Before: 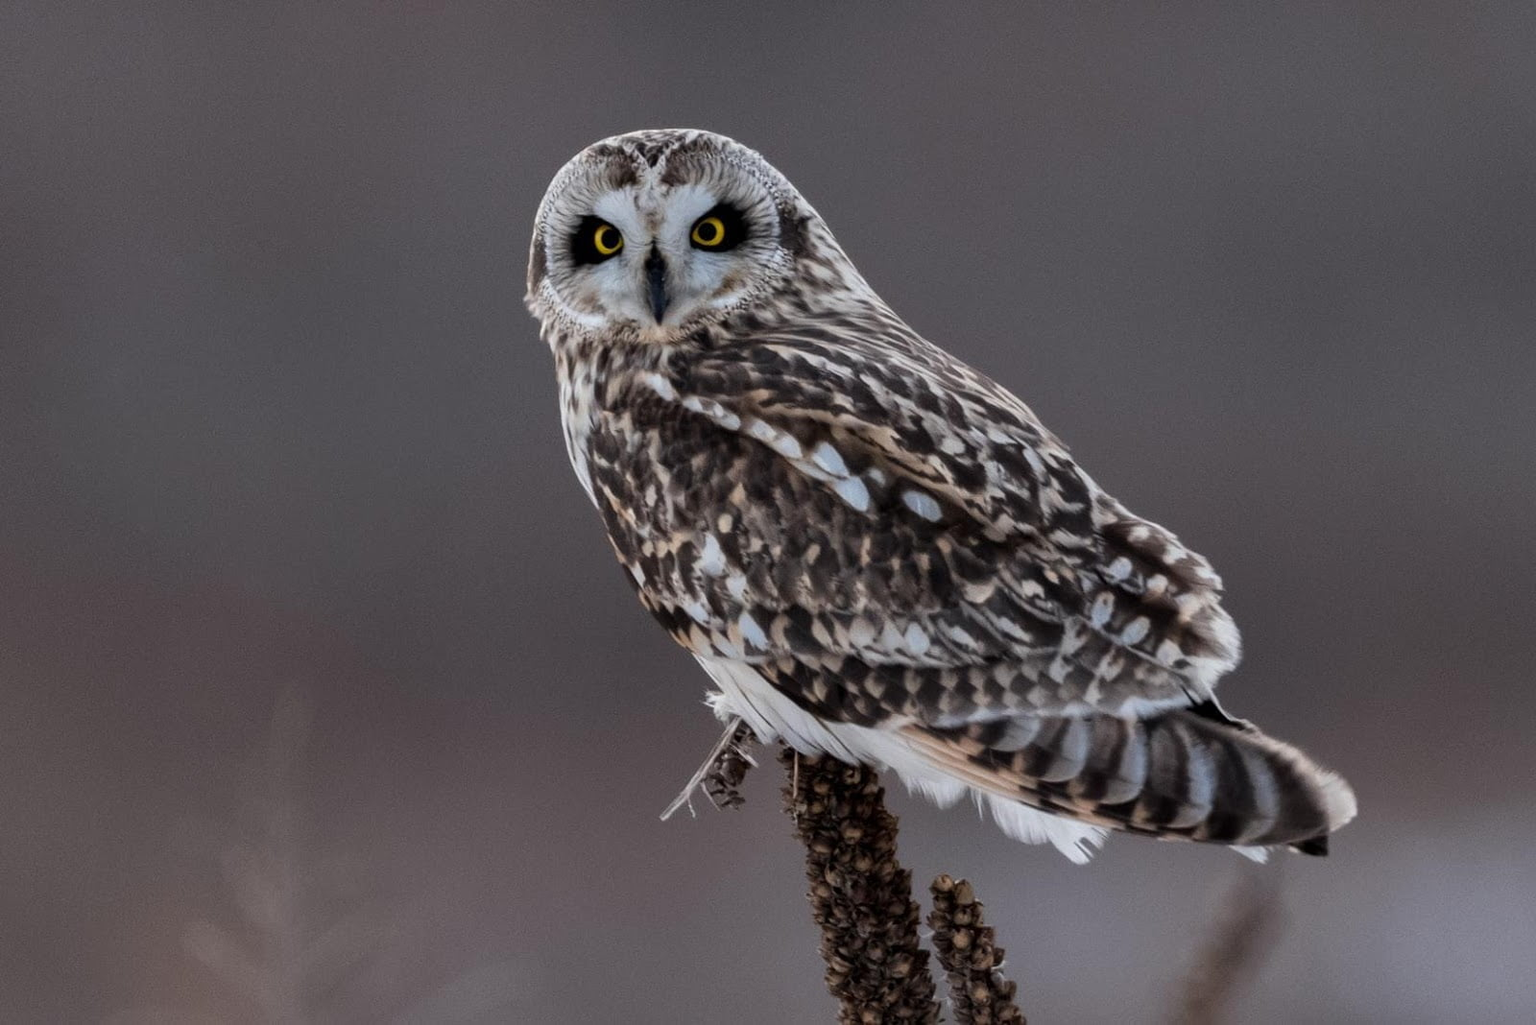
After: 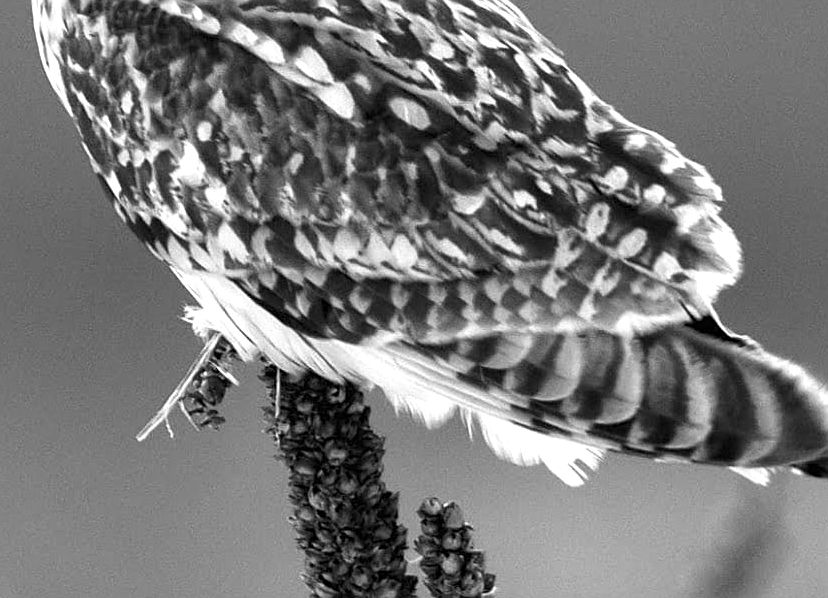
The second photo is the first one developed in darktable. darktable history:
exposure: black level correction 0, exposure 1.2 EV, compensate exposure bias true, compensate highlight preservation false
sharpen: on, module defaults
crop: left 34.479%, top 38.822%, right 13.718%, bottom 5.172%
color calibration: output gray [0.21, 0.42, 0.37, 0], gray › normalize channels true, illuminant same as pipeline (D50), adaptation XYZ, x 0.346, y 0.359, gamut compression 0
